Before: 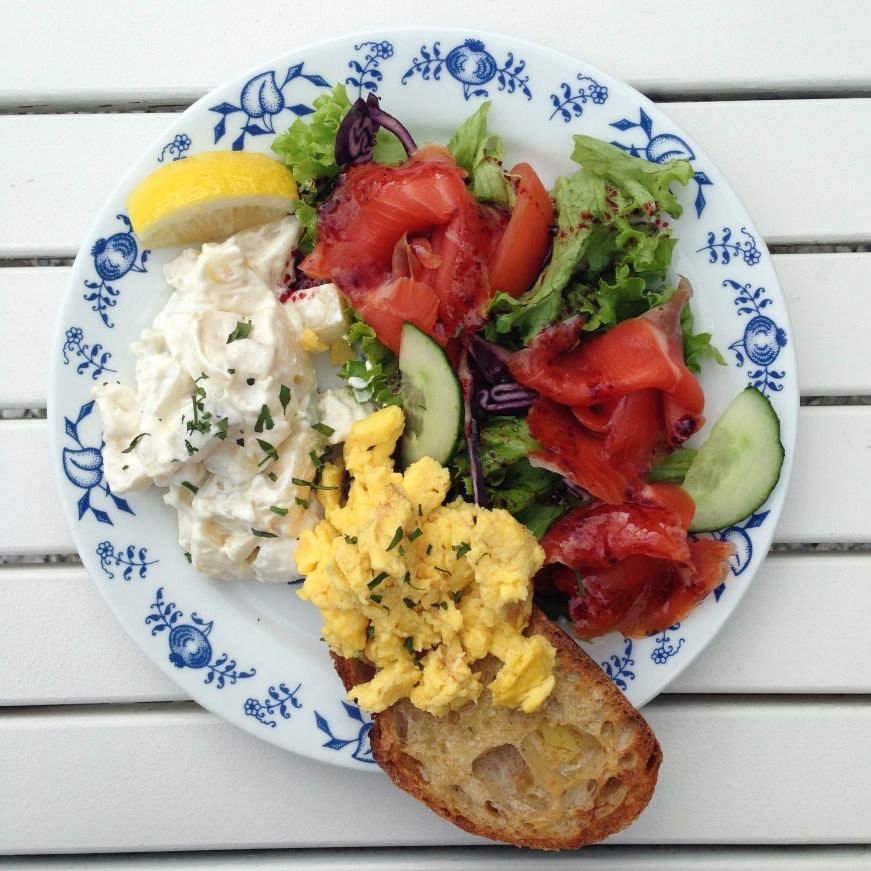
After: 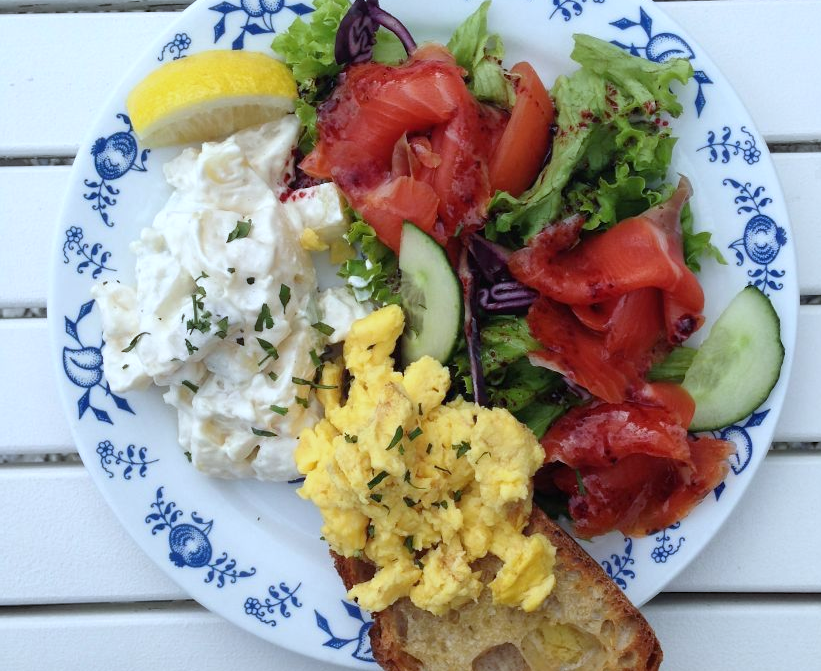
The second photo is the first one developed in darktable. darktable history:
crop and rotate: angle 0.03°, top 11.643%, right 5.651%, bottom 11.189%
white balance: red 0.931, blue 1.11
